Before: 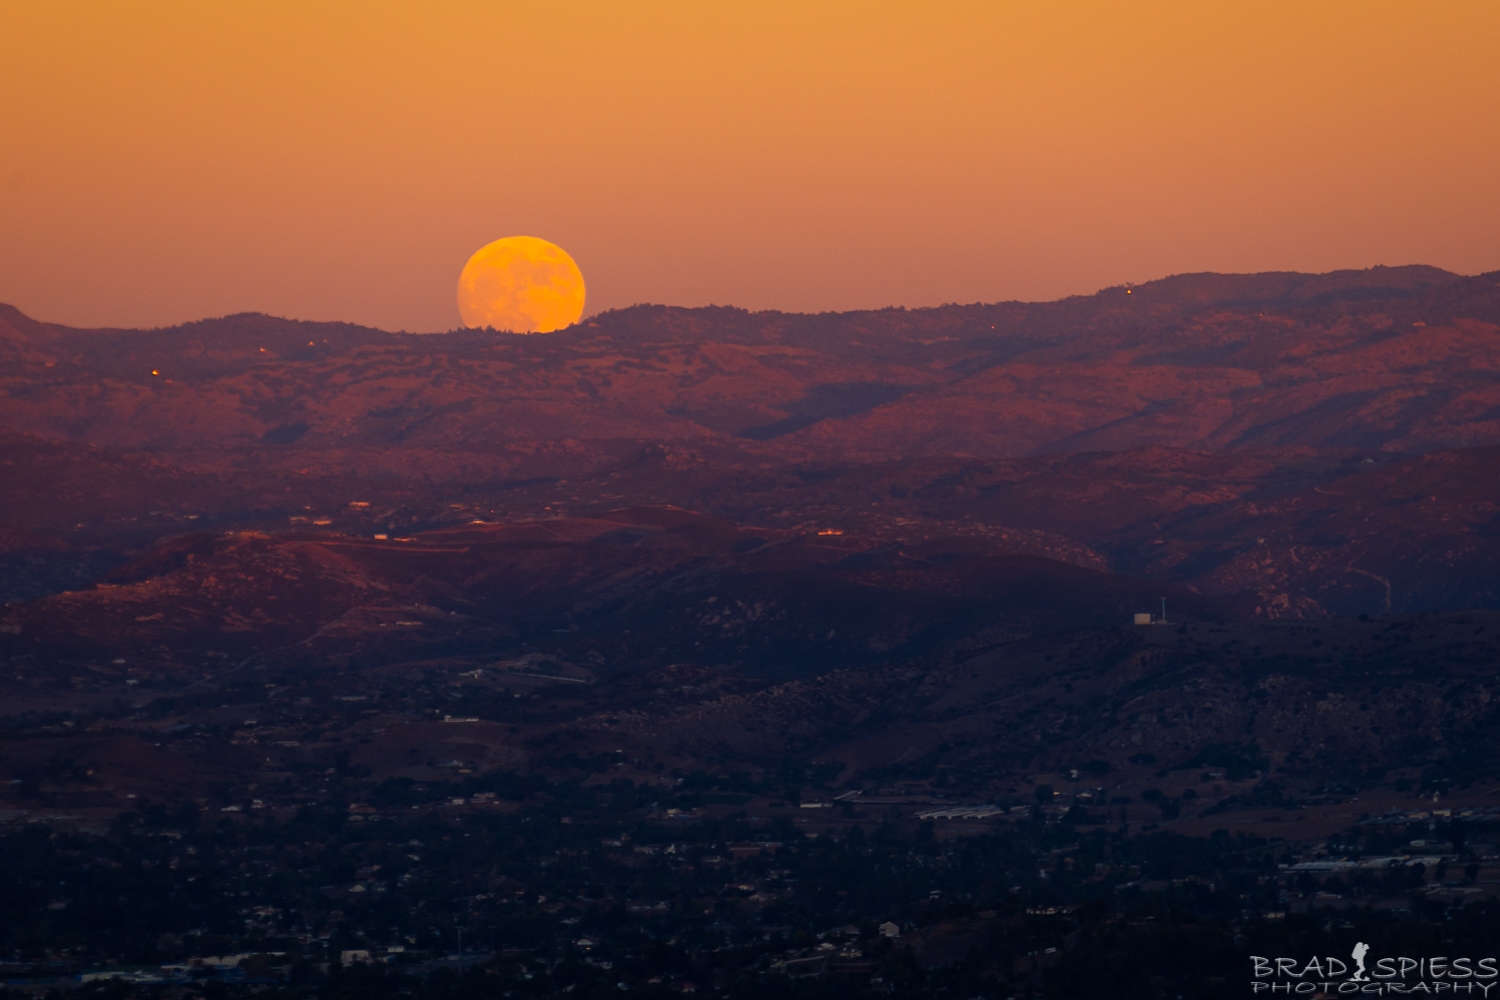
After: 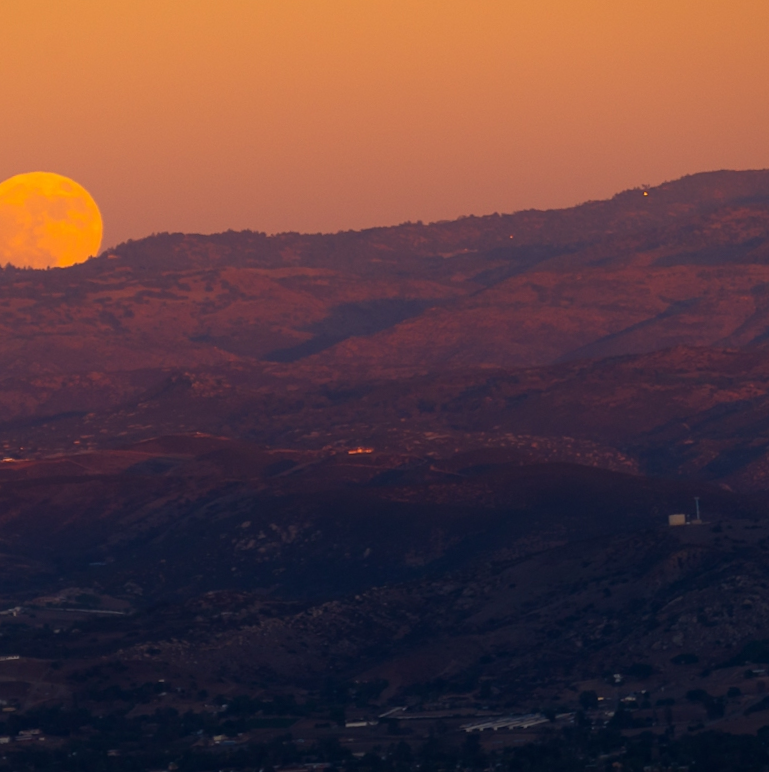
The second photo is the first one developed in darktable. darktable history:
crop: left 32.075%, top 10.976%, right 18.355%, bottom 17.596%
rotate and perspective: rotation -3.18°, automatic cropping off
